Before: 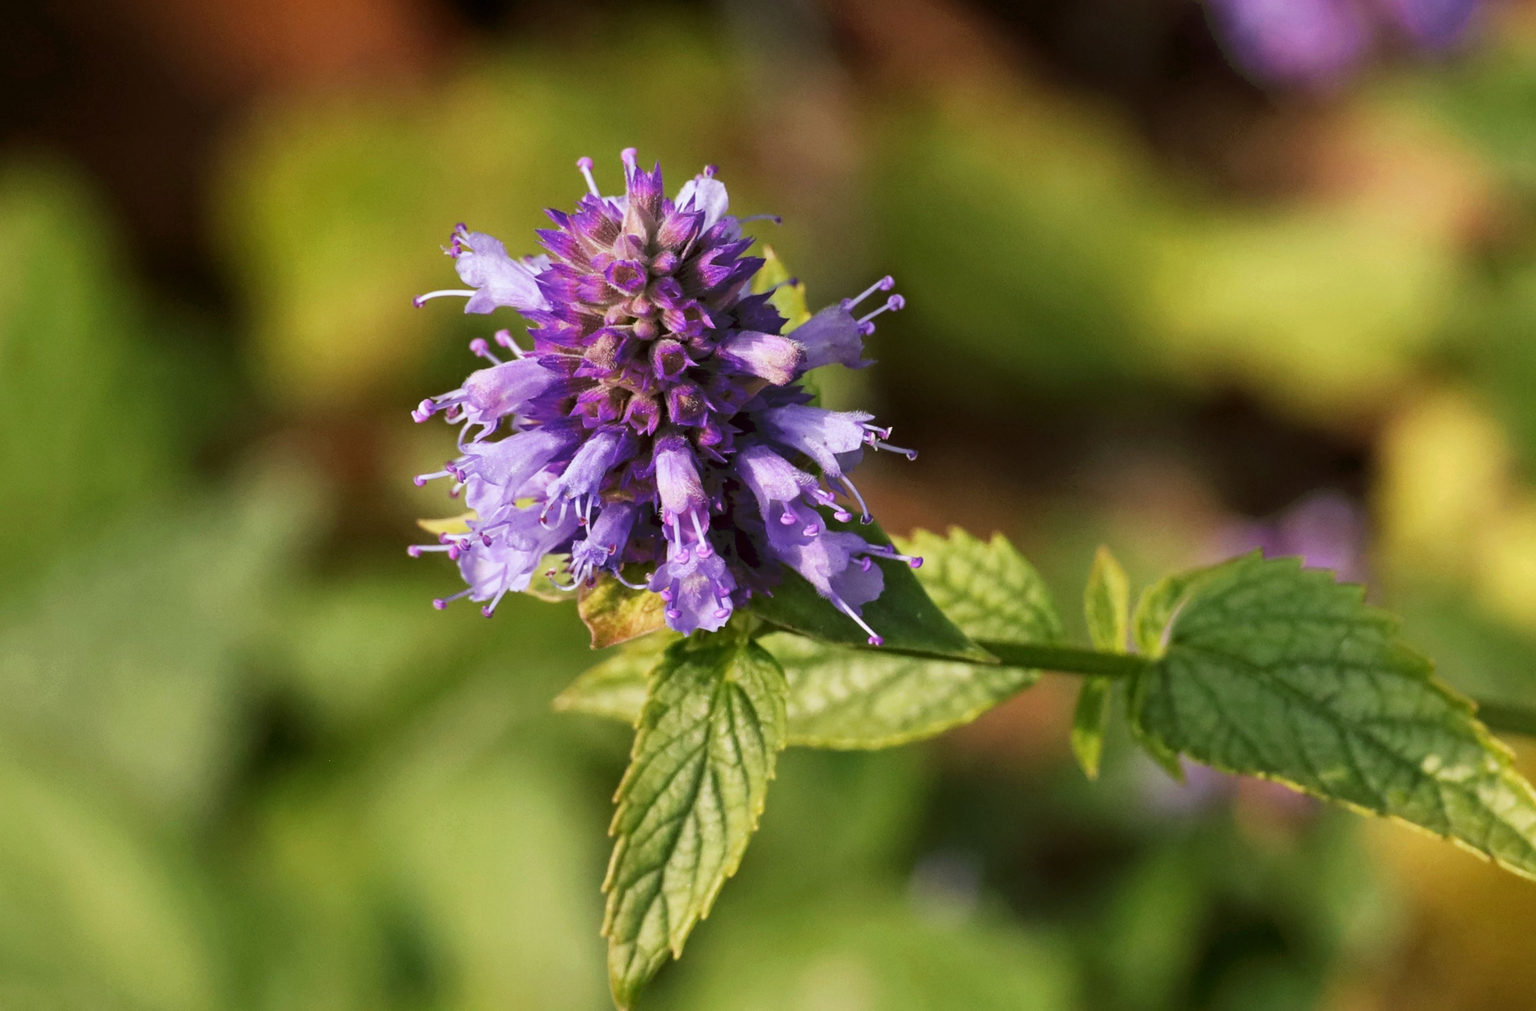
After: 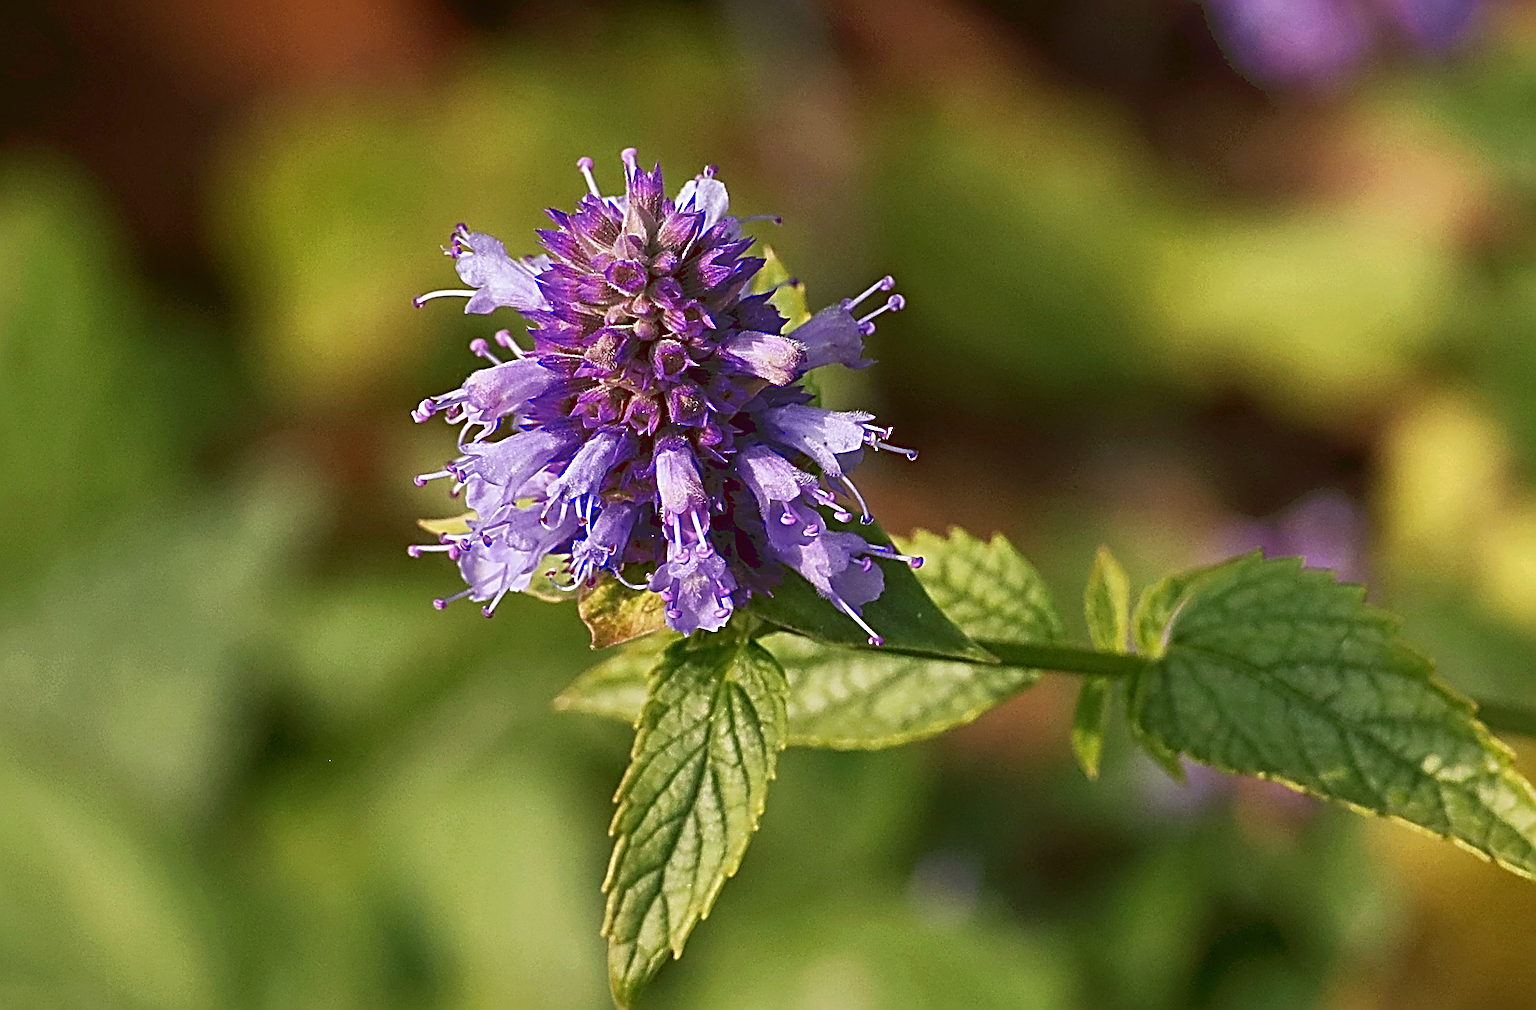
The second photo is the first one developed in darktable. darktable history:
tone curve: curves: ch0 [(0.001, 0.042) (0.128, 0.16) (0.452, 0.42) (0.603, 0.566) (0.754, 0.733) (1, 1)]; ch1 [(0, 0) (0.325, 0.327) (0.412, 0.441) (0.473, 0.466) (0.5, 0.499) (0.549, 0.558) (0.617, 0.625) (0.713, 0.7) (1, 1)]; ch2 [(0, 0) (0.386, 0.397) (0.445, 0.47) (0.505, 0.498) (0.529, 0.524) (0.574, 0.569) (0.652, 0.641) (1, 1)], color space Lab, linked channels, preserve colors none
sharpen: radius 4.052, amount 1.987
